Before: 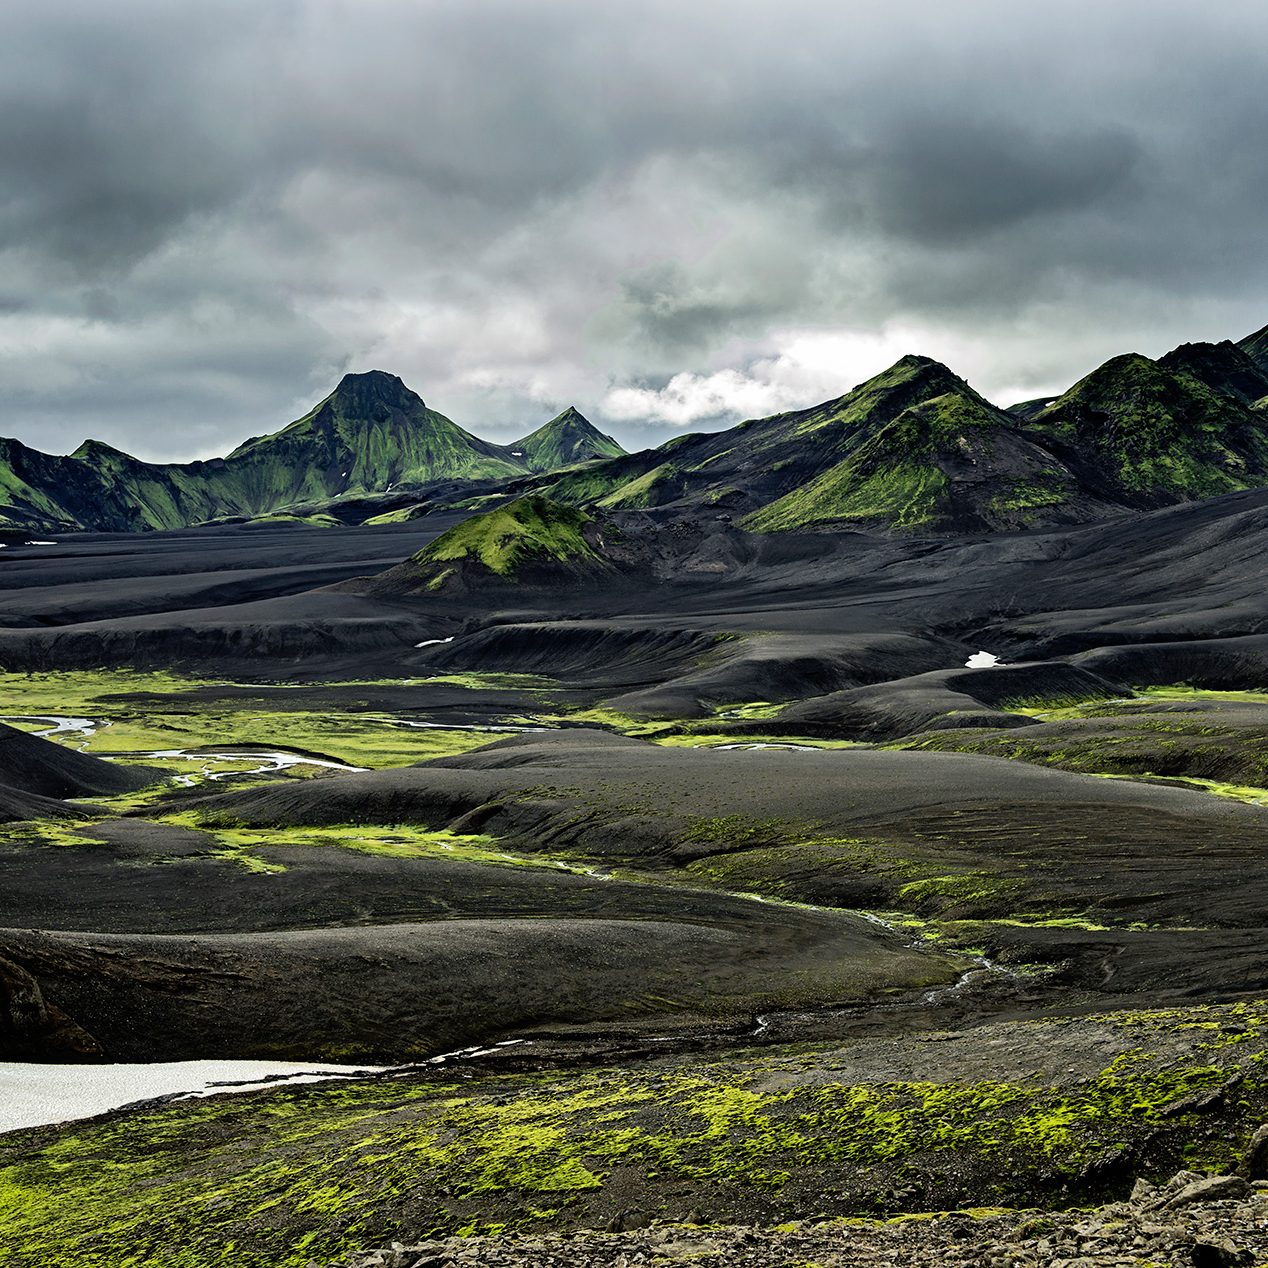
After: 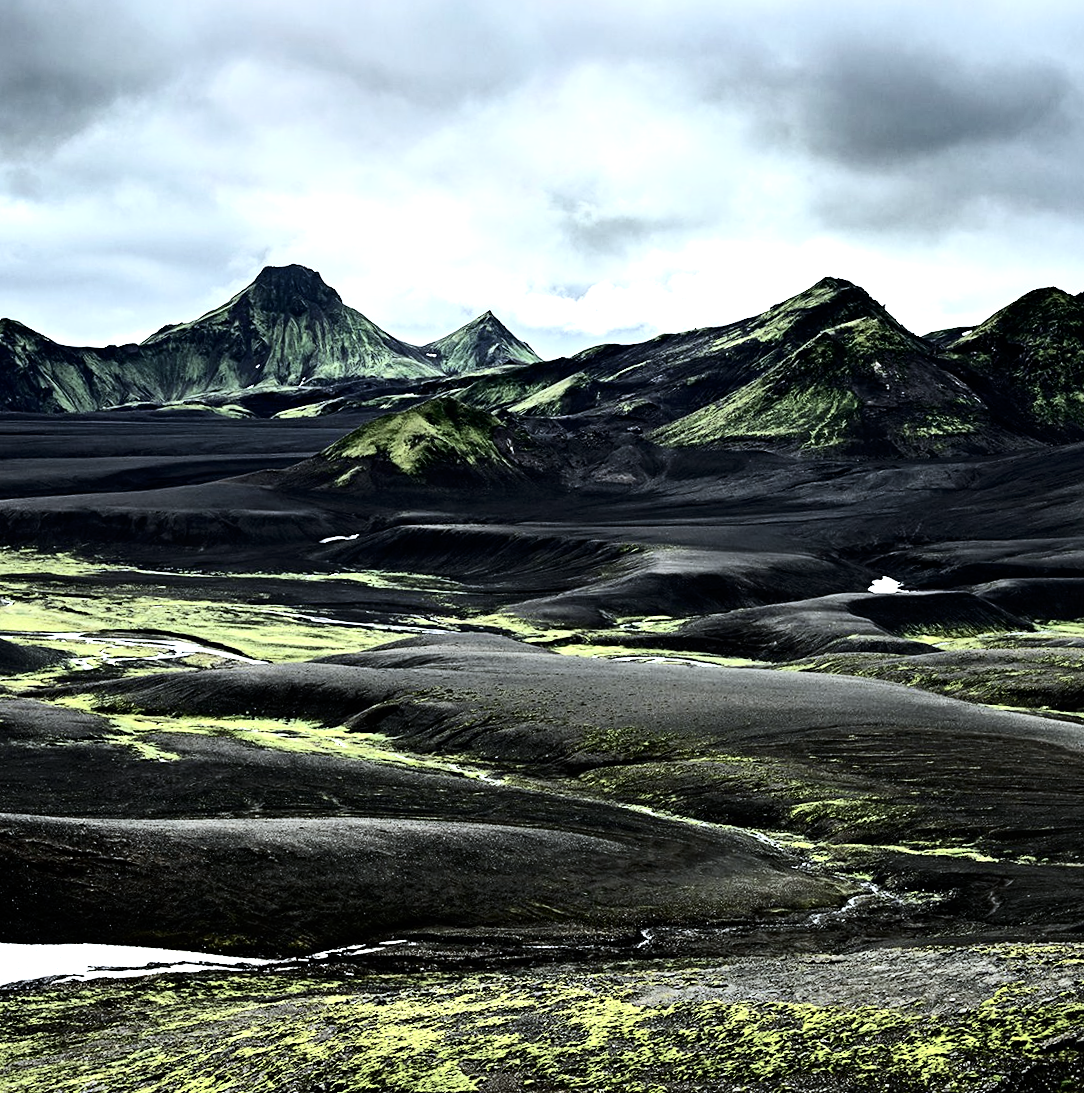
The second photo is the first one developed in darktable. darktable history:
color calibration: x 0.368, y 0.376, temperature 4370.78 K
tone equalizer: -8 EV -1.05 EV, -7 EV -0.978 EV, -6 EV -0.888 EV, -5 EV -0.555 EV, -3 EV 0.568 EV, -2 EV 0.838 EV, -1 EV 0.996 EV, +0 EV 1.08 EV, mask exposure compensation -0.514 EV
crop and rotate: angle -3.03°, left 5.331%, top 5.205%, right 4.713%, bottom 4.153%
contrast brightness saturation: contrast 0.246, saturation -0.318
